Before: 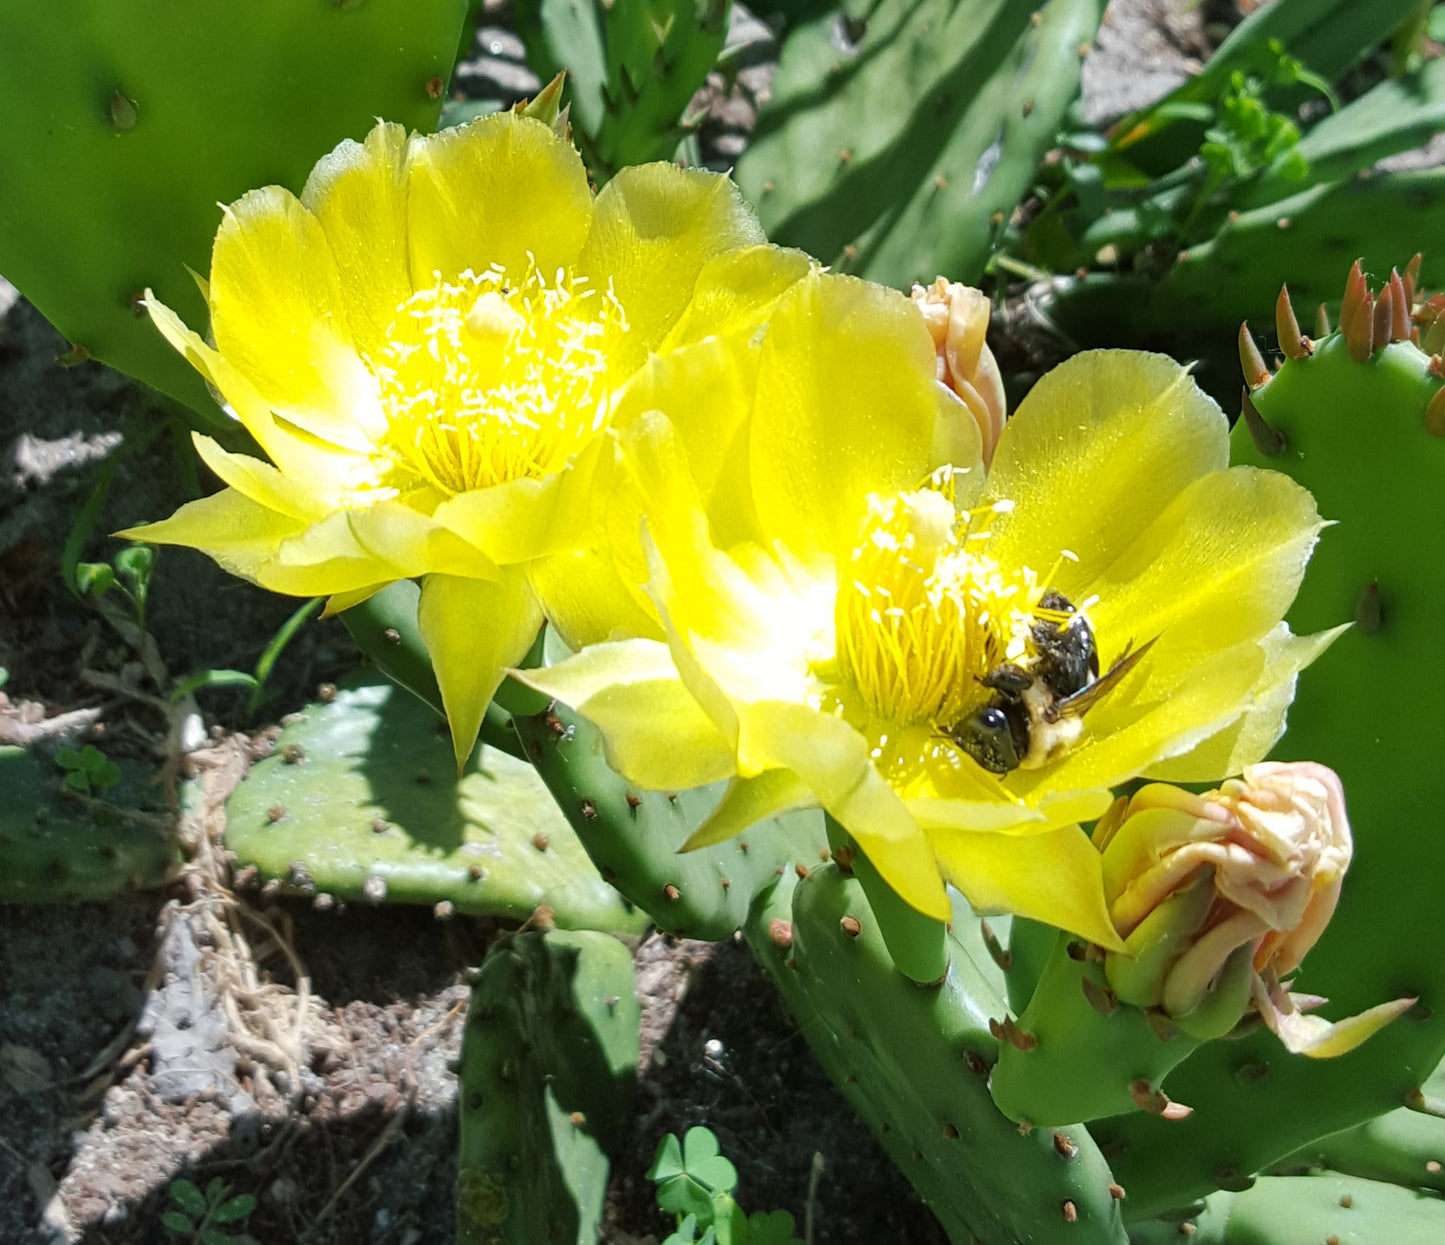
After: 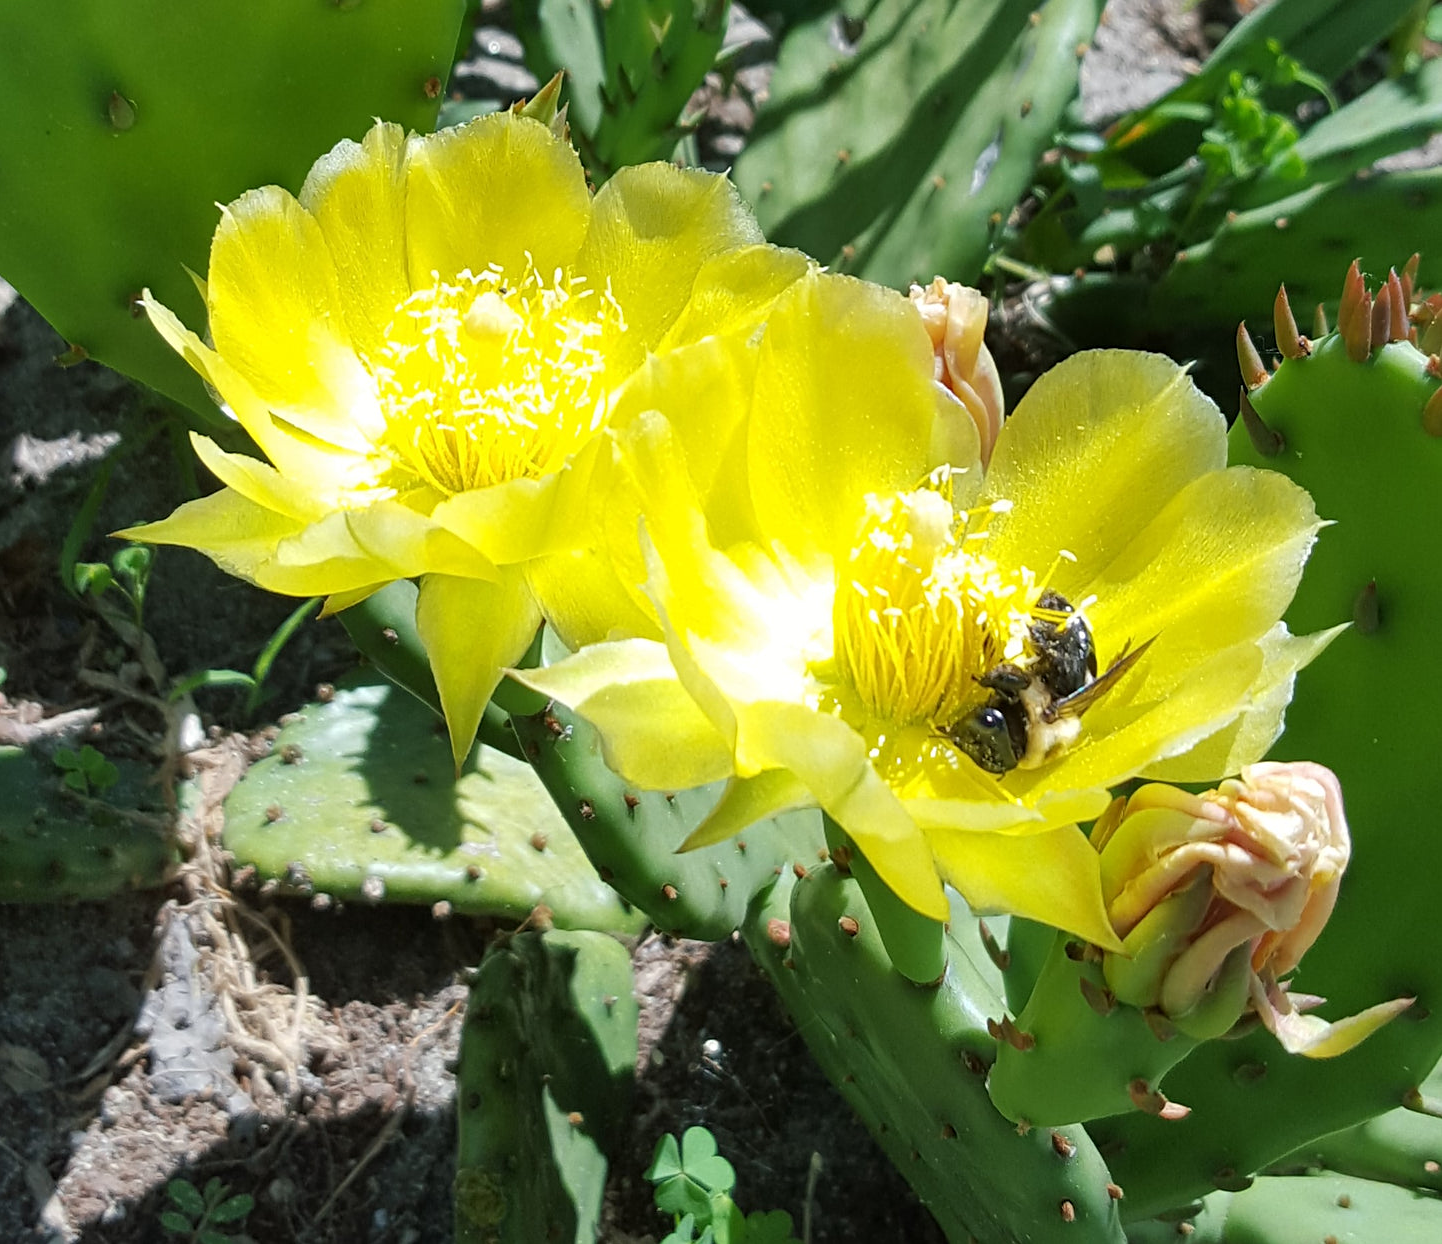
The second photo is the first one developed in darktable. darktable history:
crop and rotate: left 0.147%, bottom 0.002%
sharpen: amount 0.211
